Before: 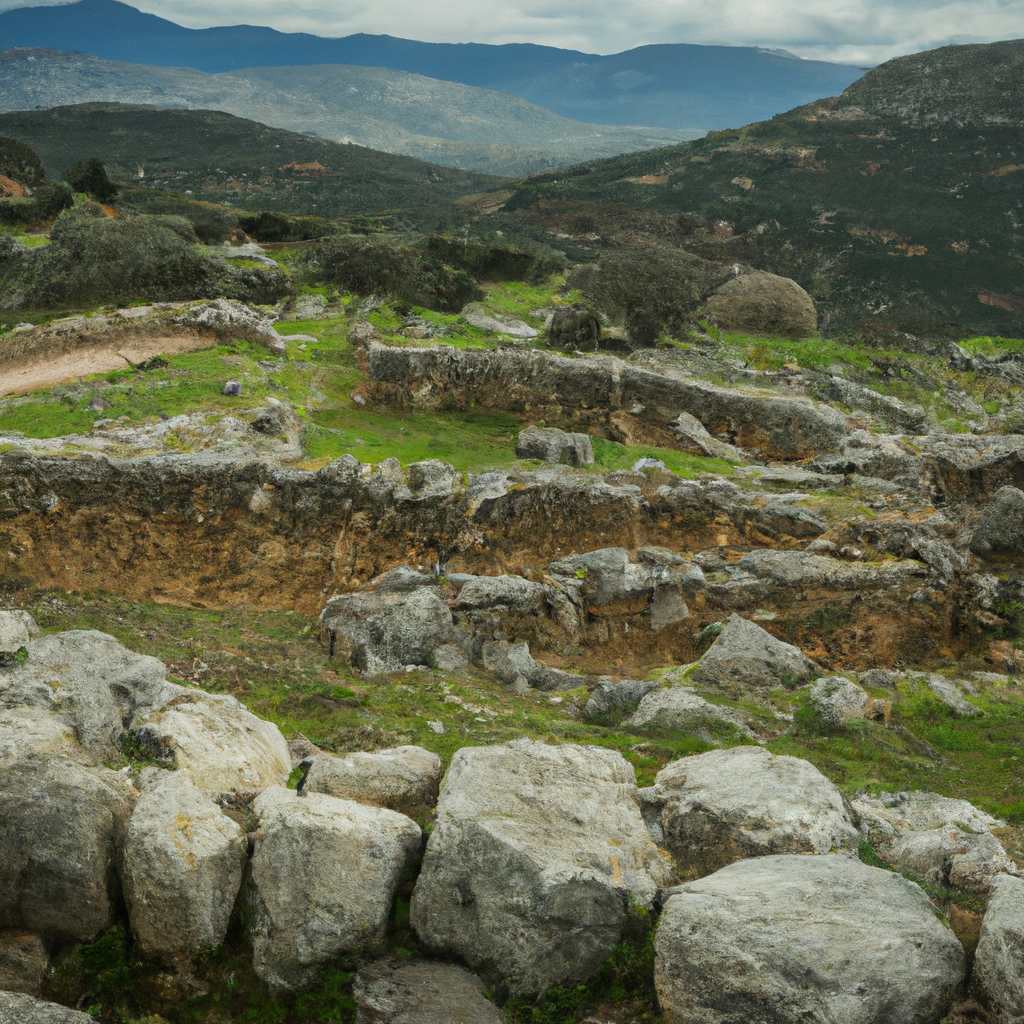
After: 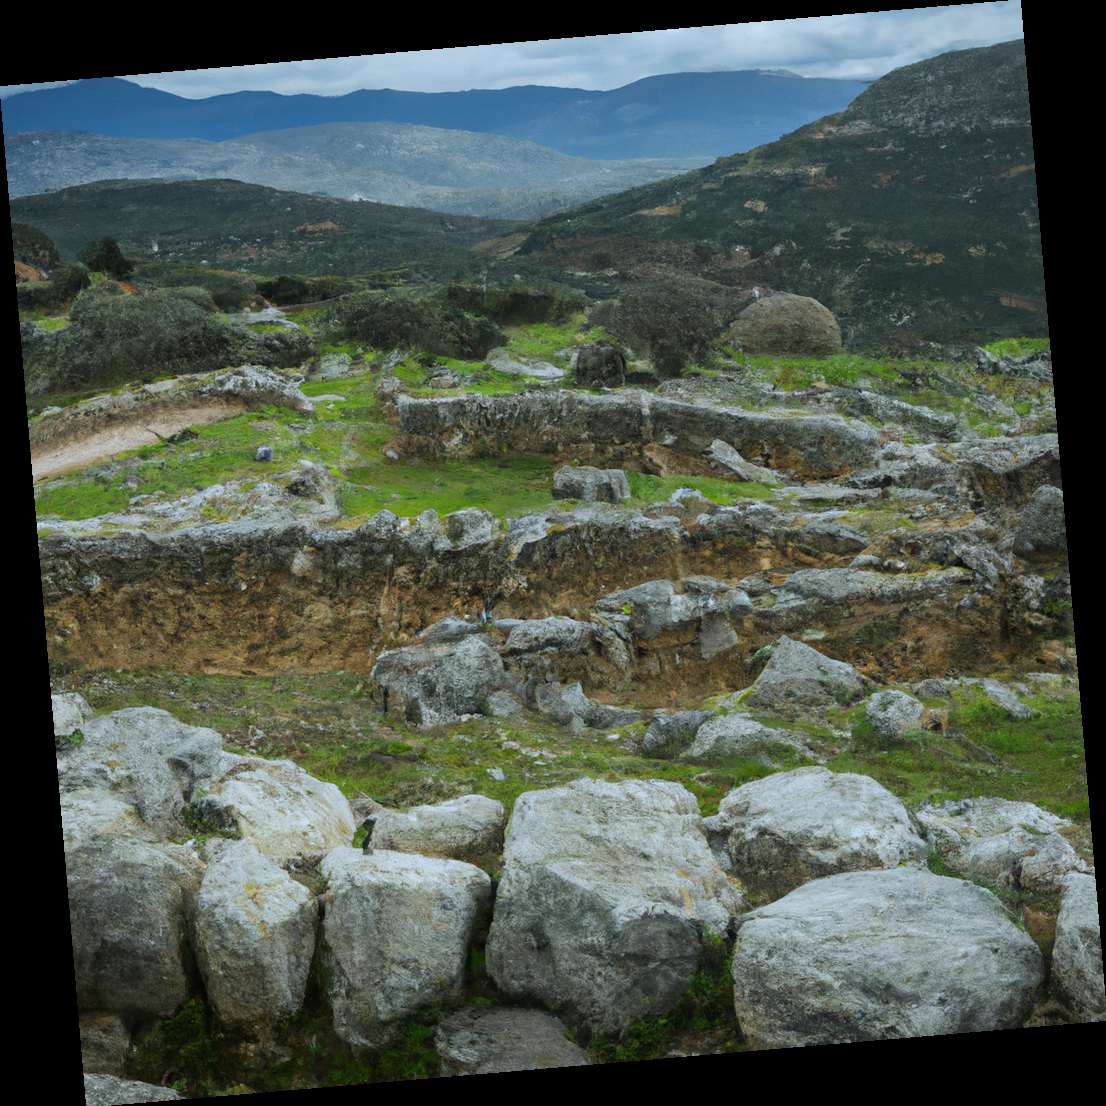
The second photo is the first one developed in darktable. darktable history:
rotate and perspective: rotation -4.86°, automatic cropping off
white balance: red 0.926, green 1.003, blue 1.133
